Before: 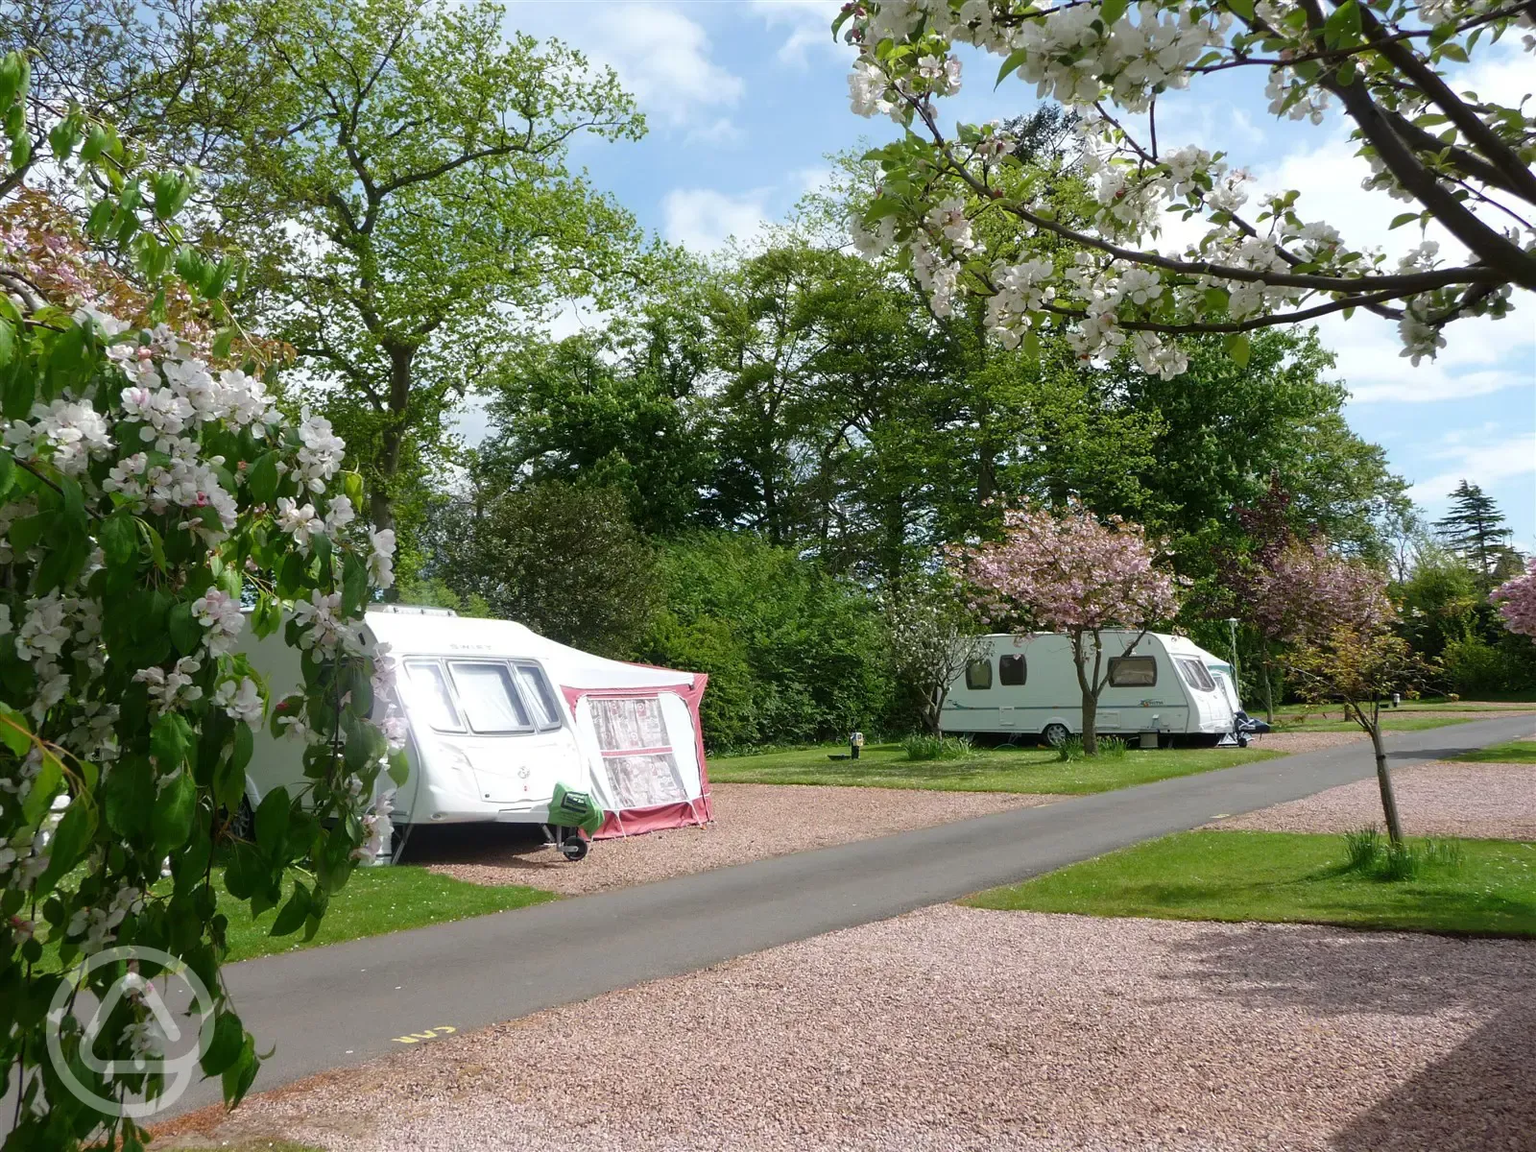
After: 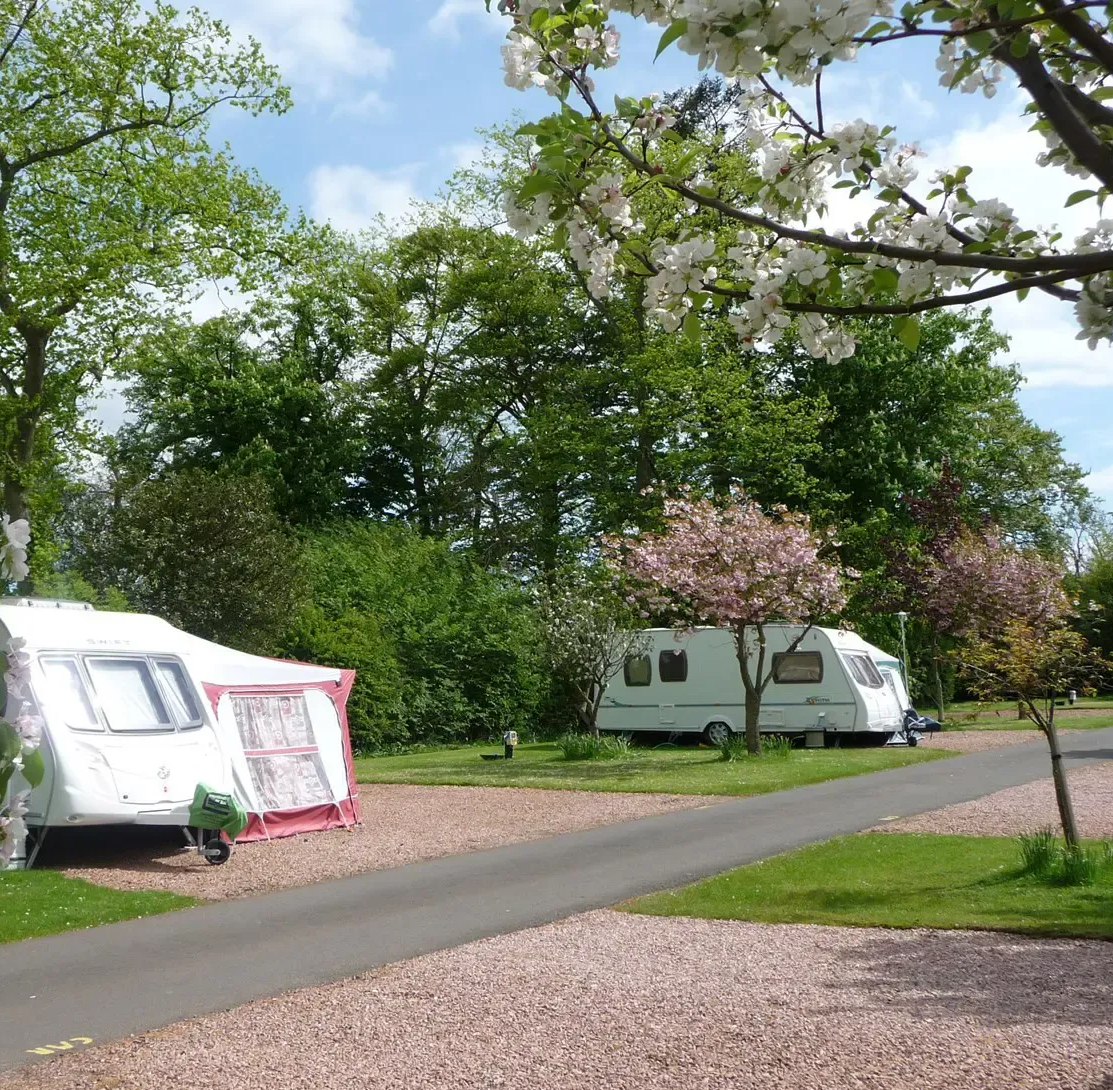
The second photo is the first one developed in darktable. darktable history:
crop and rotate: left 23.909%, top 2.718%, right 6.496%, bottom 6.391%
